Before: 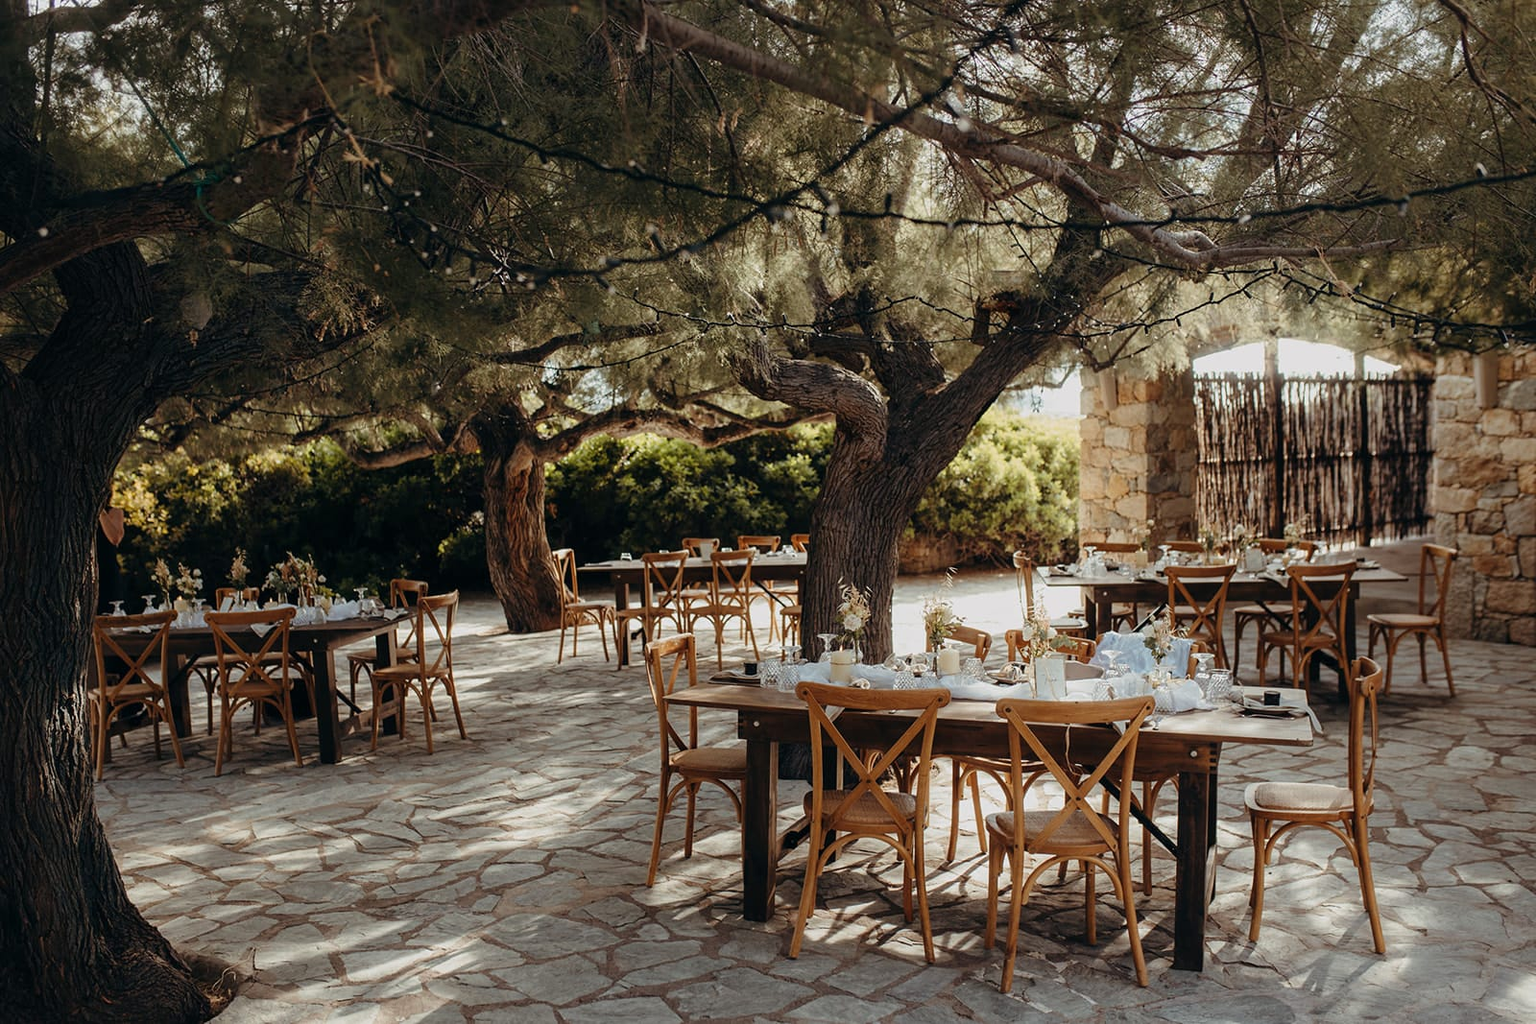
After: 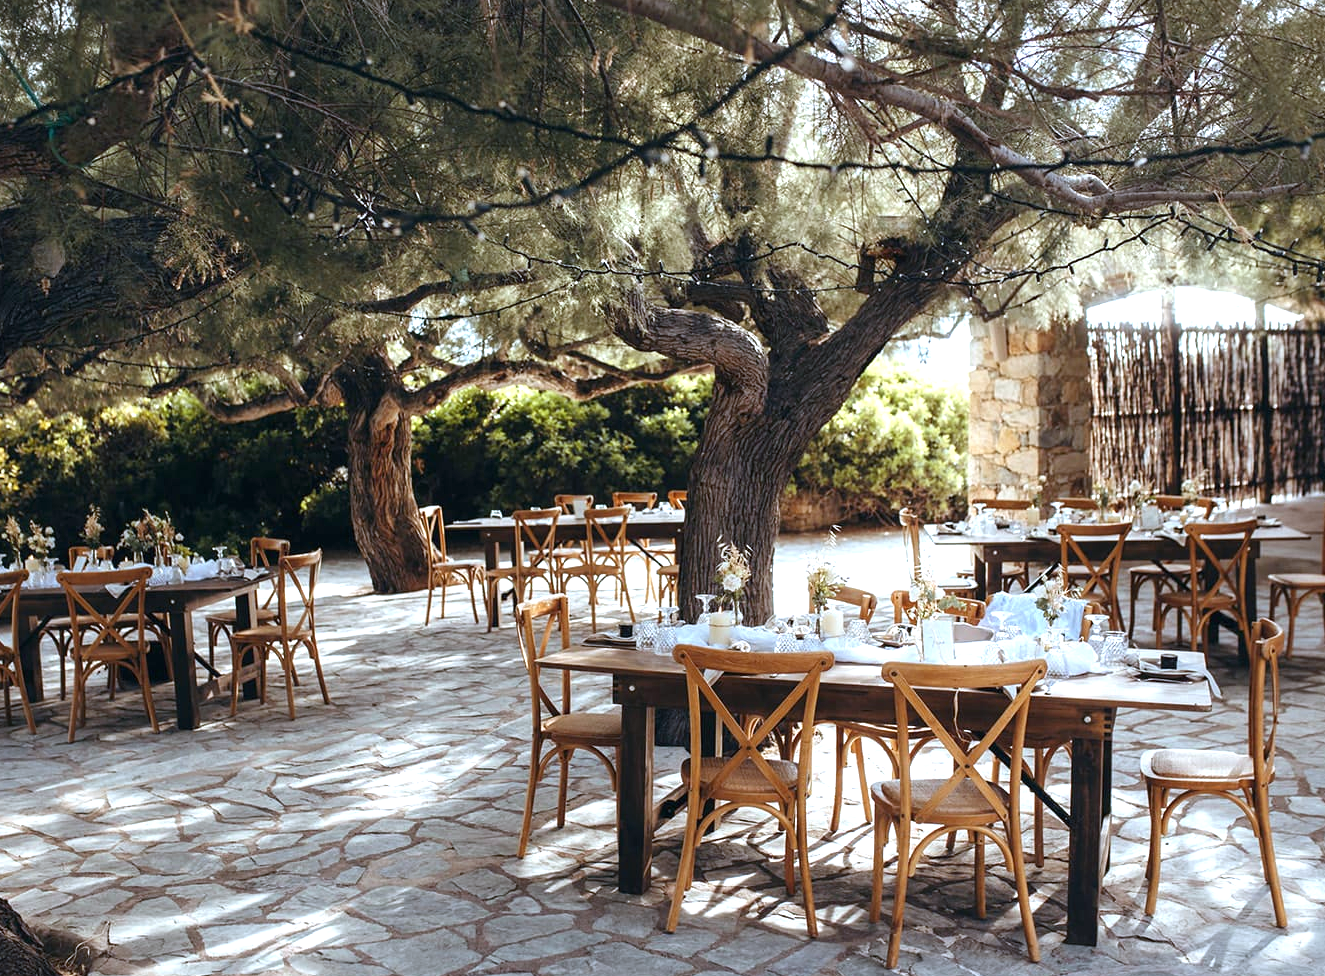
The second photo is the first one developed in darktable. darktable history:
exposure: black level correction 0, exposure 1 EV, compensate exposure bias true, compensate highlight preservation false
crop: left 9.807%, top 6.259%, right 7.334%, bottom 2.177%
white balance: red 0.926, green 1.003, blue 1.133
